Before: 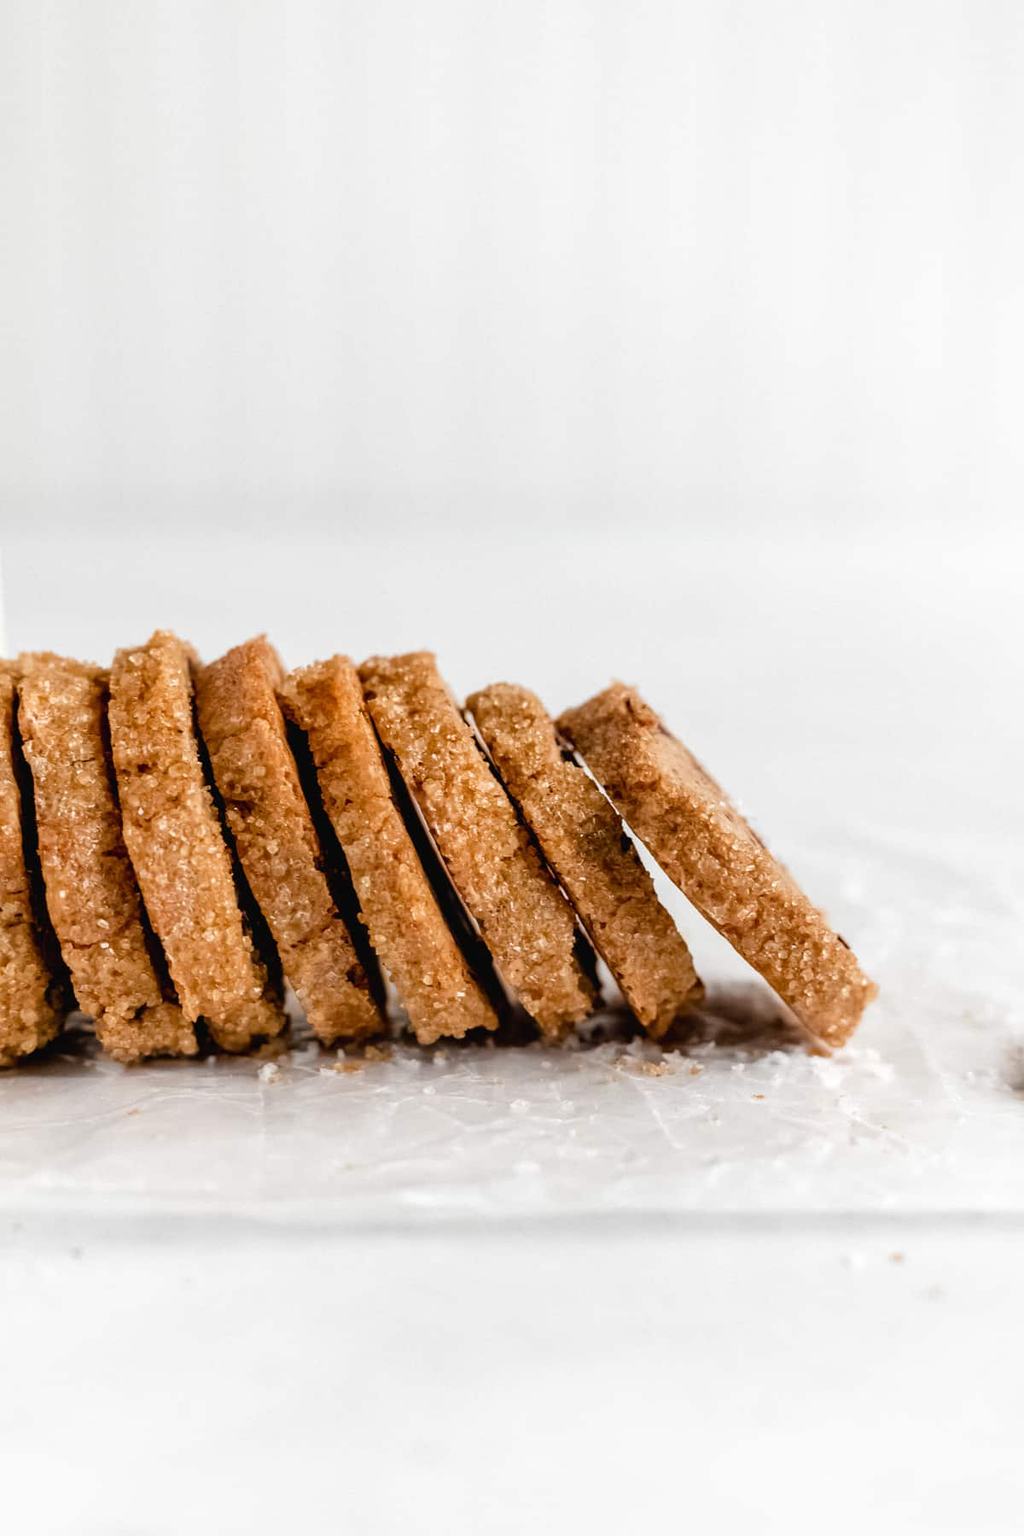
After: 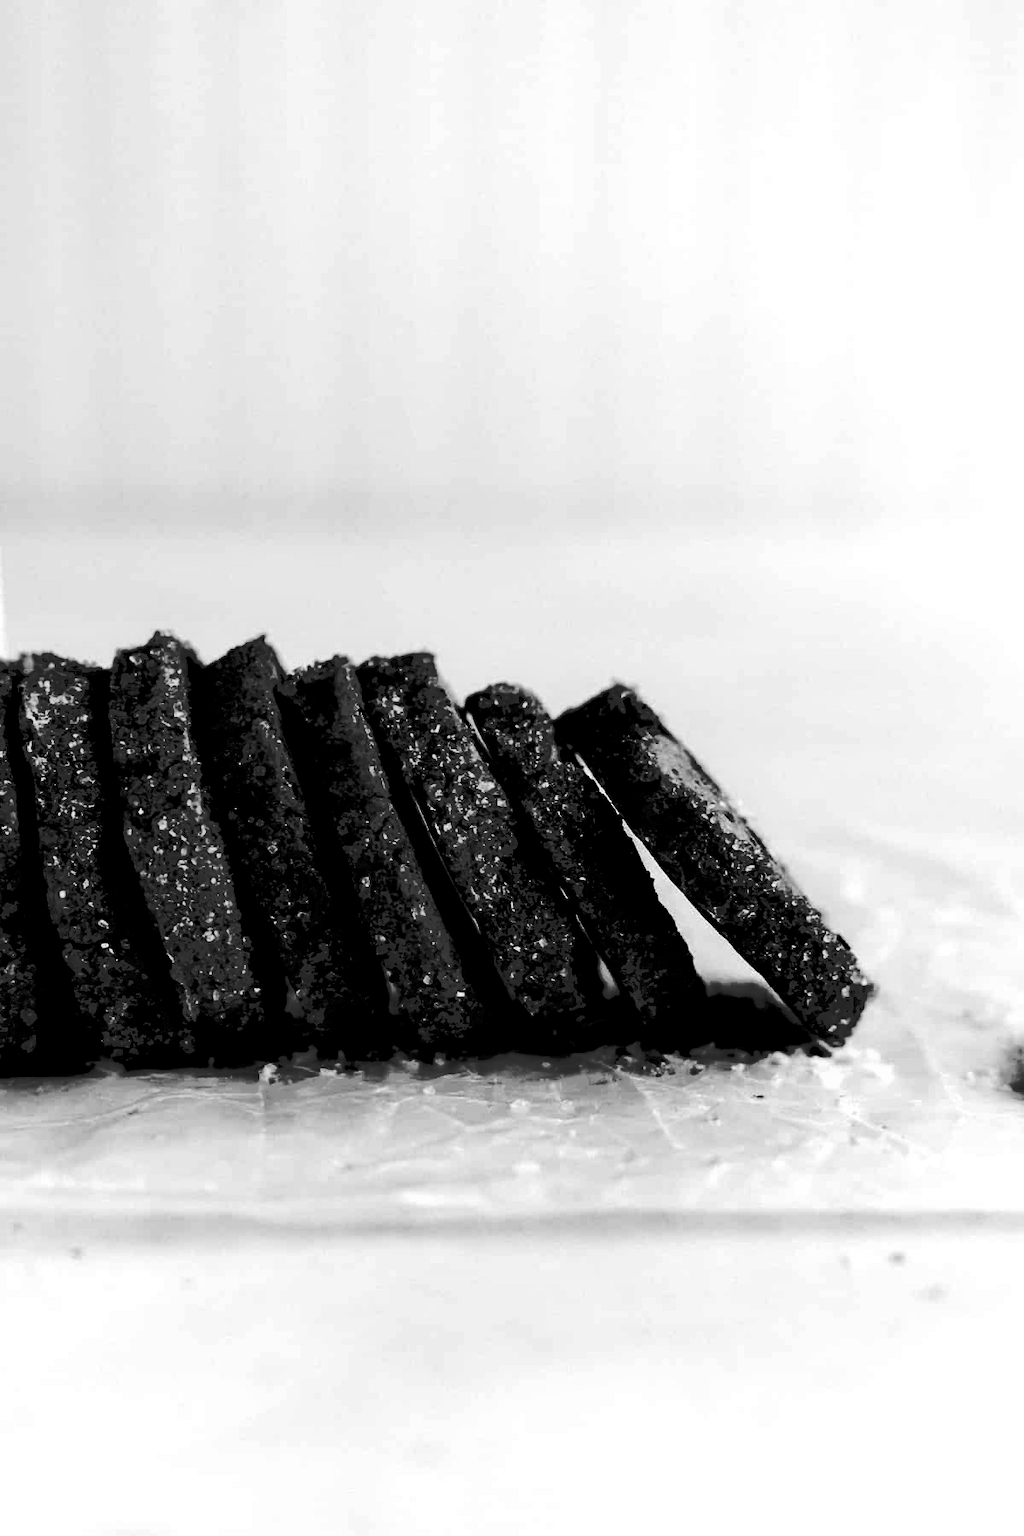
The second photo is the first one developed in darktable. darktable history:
monochrome: on, module defaults
velvia: strength 32%, mid-tones bias 0.2
contrast brightness saturation: contrast 0.77, brightness -1, saturation 1
color balance rgb: shadows lift › luminance -18.76%, shadows lift › chroma 35.44%, power › luminance -3.76%, power › hue 142.17°, highlights gain › chroma 7.5%, highlights gain › hue 184.75°, global offset › luminance -0.52%, global offset › chroma 0.91%, global offset › hue 173.36°, shadows fall-off 300%, white fulcrum 2 EV, highlights fall-off 300%, linear chroma grading › shadows 17.19%, linear chroma grading › highlights 61.12%, linear chroma grading › global chroma 50%, hue shift -150.52°, perceptual brilliance grading › global brilliance 12%, mask middle-gray fulcrum 100%, contrast gray fulcrum 38.43%, contrast 35.15%, saturation formula JzAzBz (2021)
